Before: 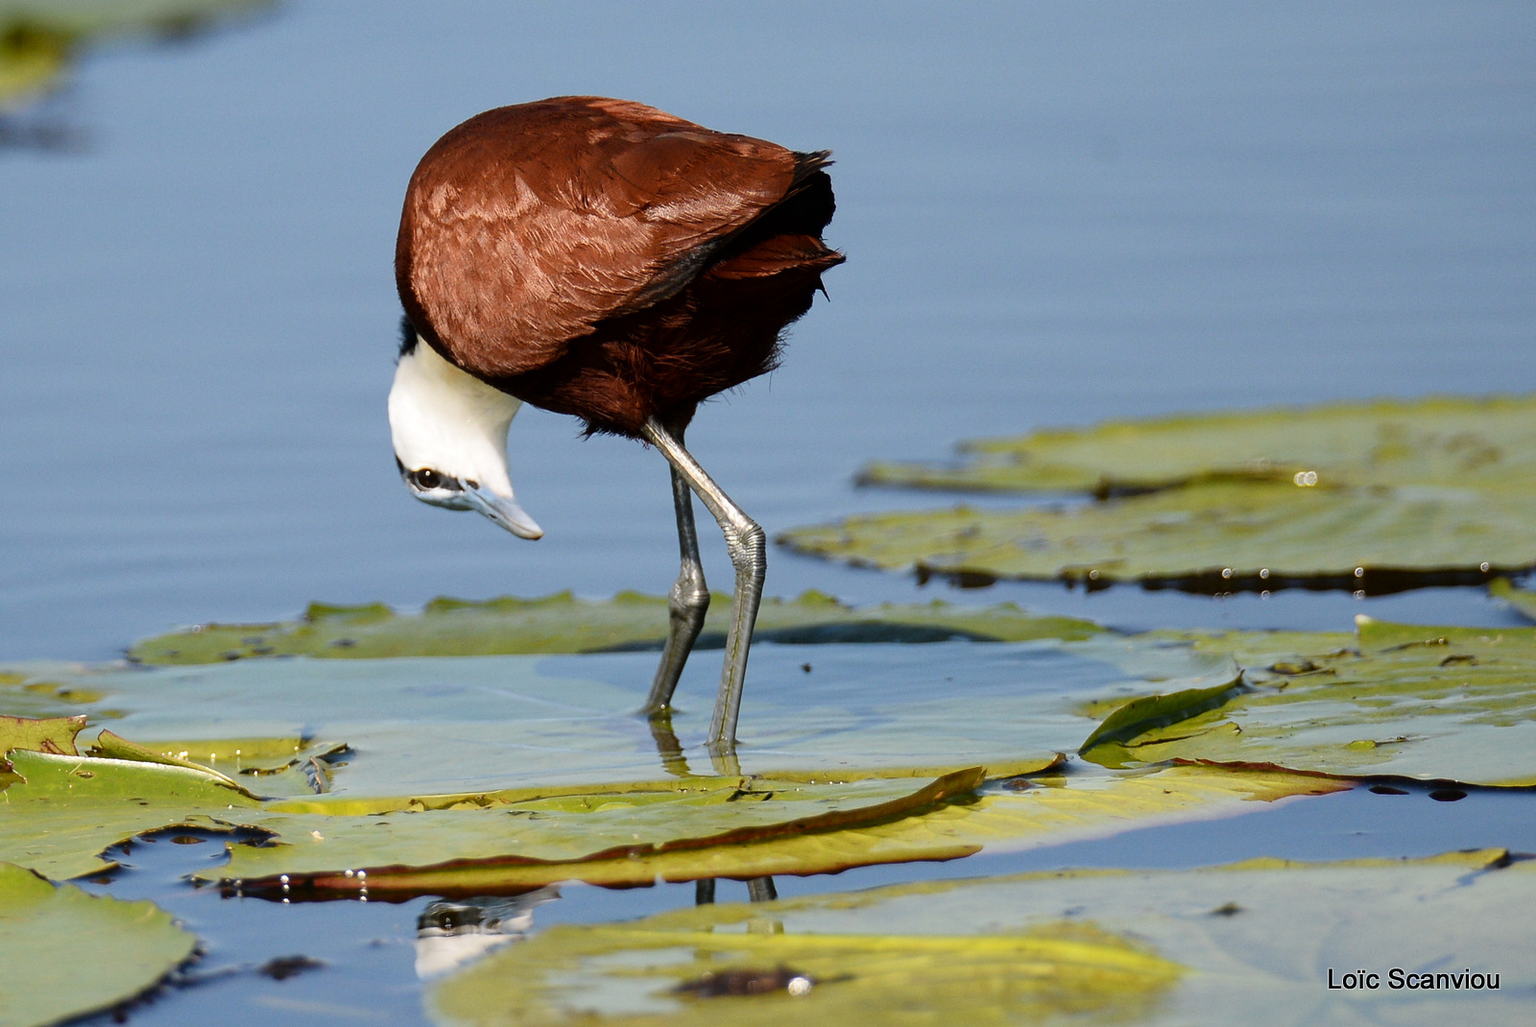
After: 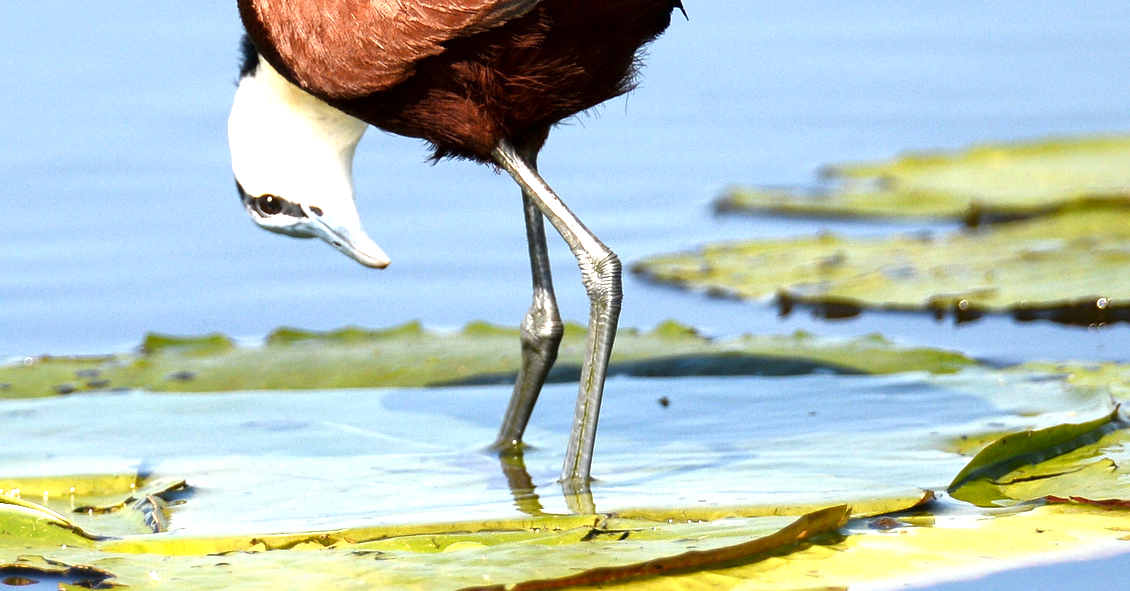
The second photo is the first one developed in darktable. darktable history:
crop: left 11.034%, top 27.501%, right 18.293%, bottom 17.192%
local contrast: mode bilateral grid, contrast 19, coarseness 100, detail 150%, midtone range 0.2
exposure: black level correction 0, exposure 1.101 EV, compensate highlight preservation false
